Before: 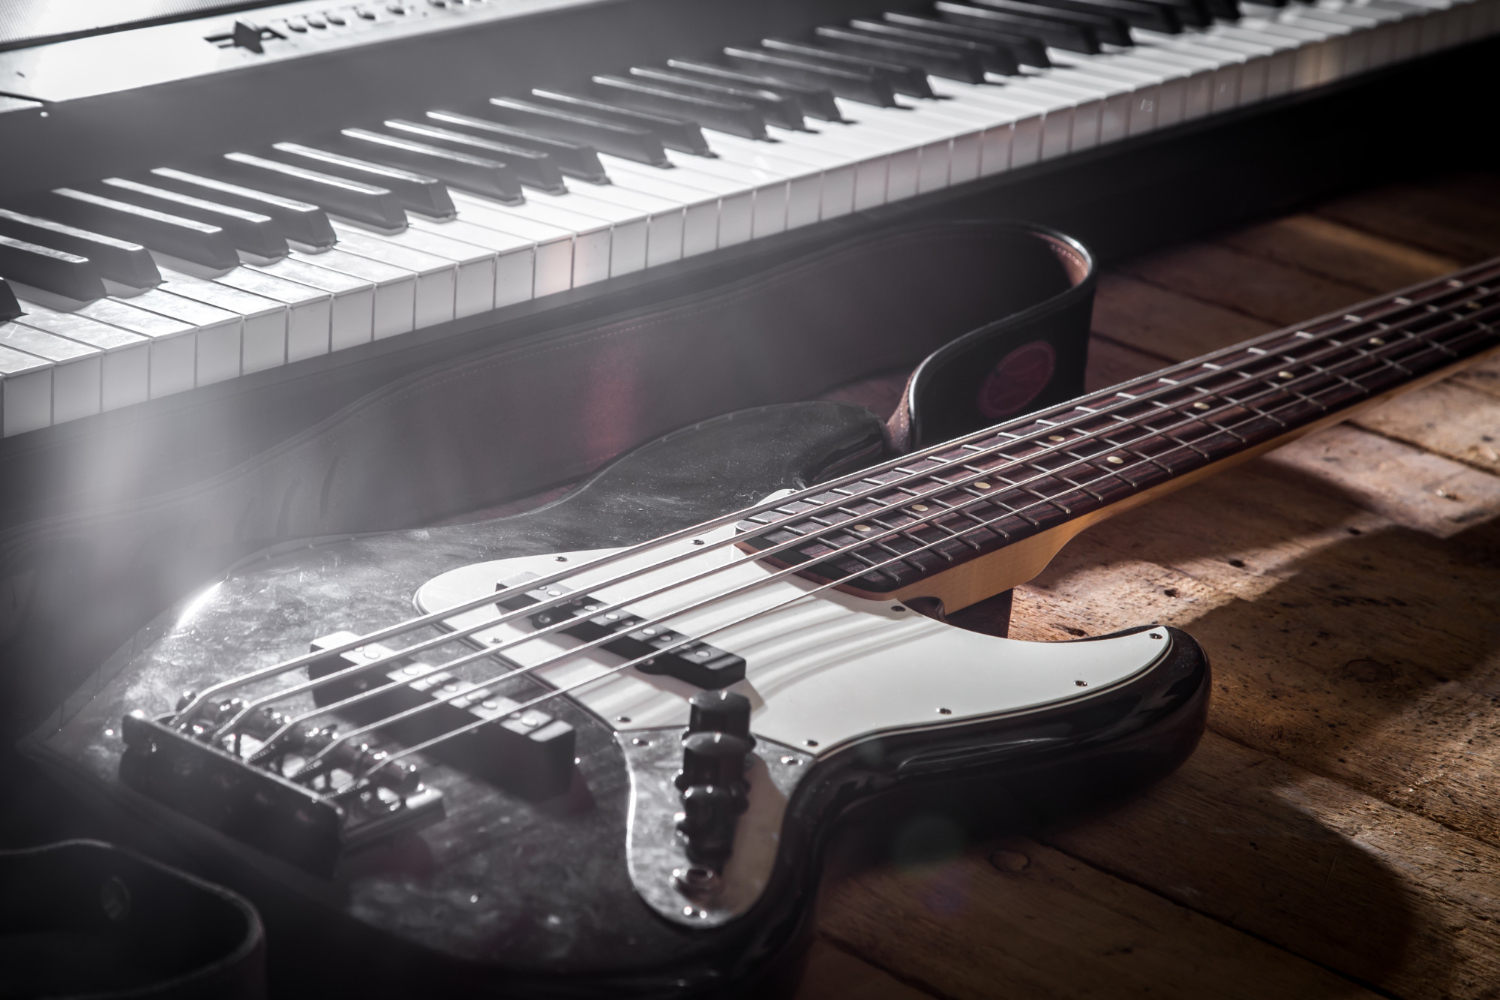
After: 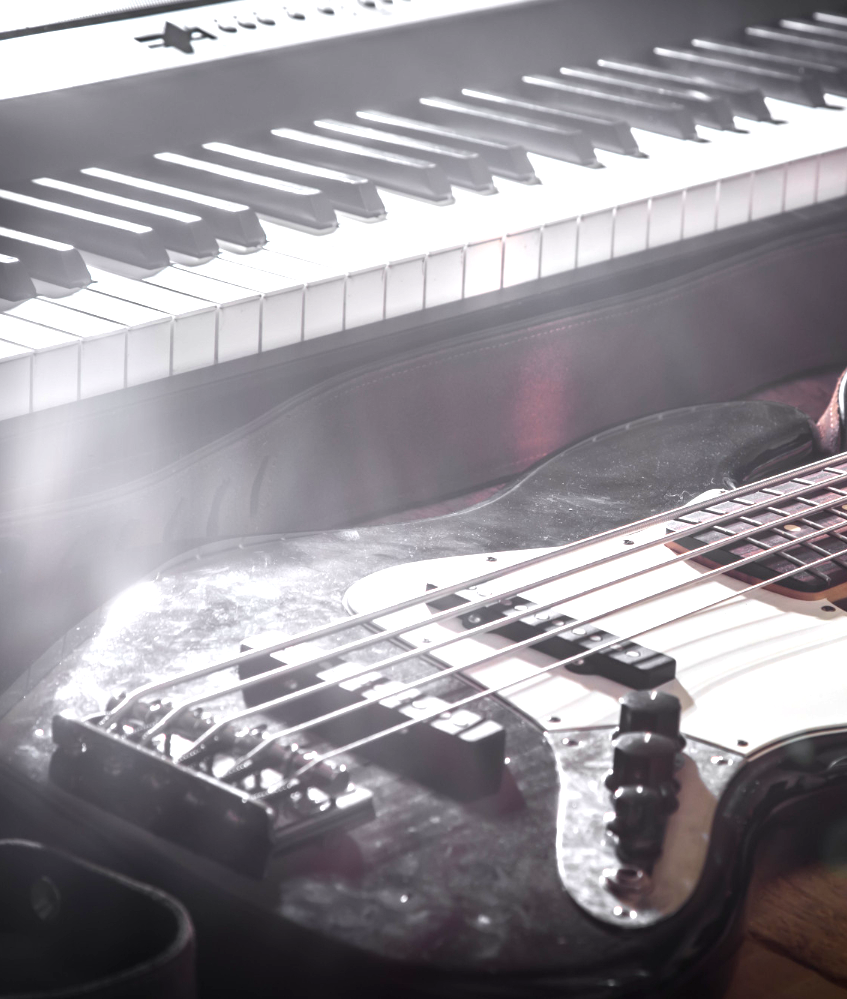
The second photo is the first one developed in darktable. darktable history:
crop: left 4.703%, right 38.824%
exposure: black level correction 0, exposure 0.889 EV, compensate highlight preservation false
color balance rgb: perceptual saturation grading › global saturation 1.911%, perceptual saturation grading › highlights -1.126%, perceptual saturation grading › mid-tones 4.602%, perceptual saturation grading › shadows 7.296%, global vibrance 20%
